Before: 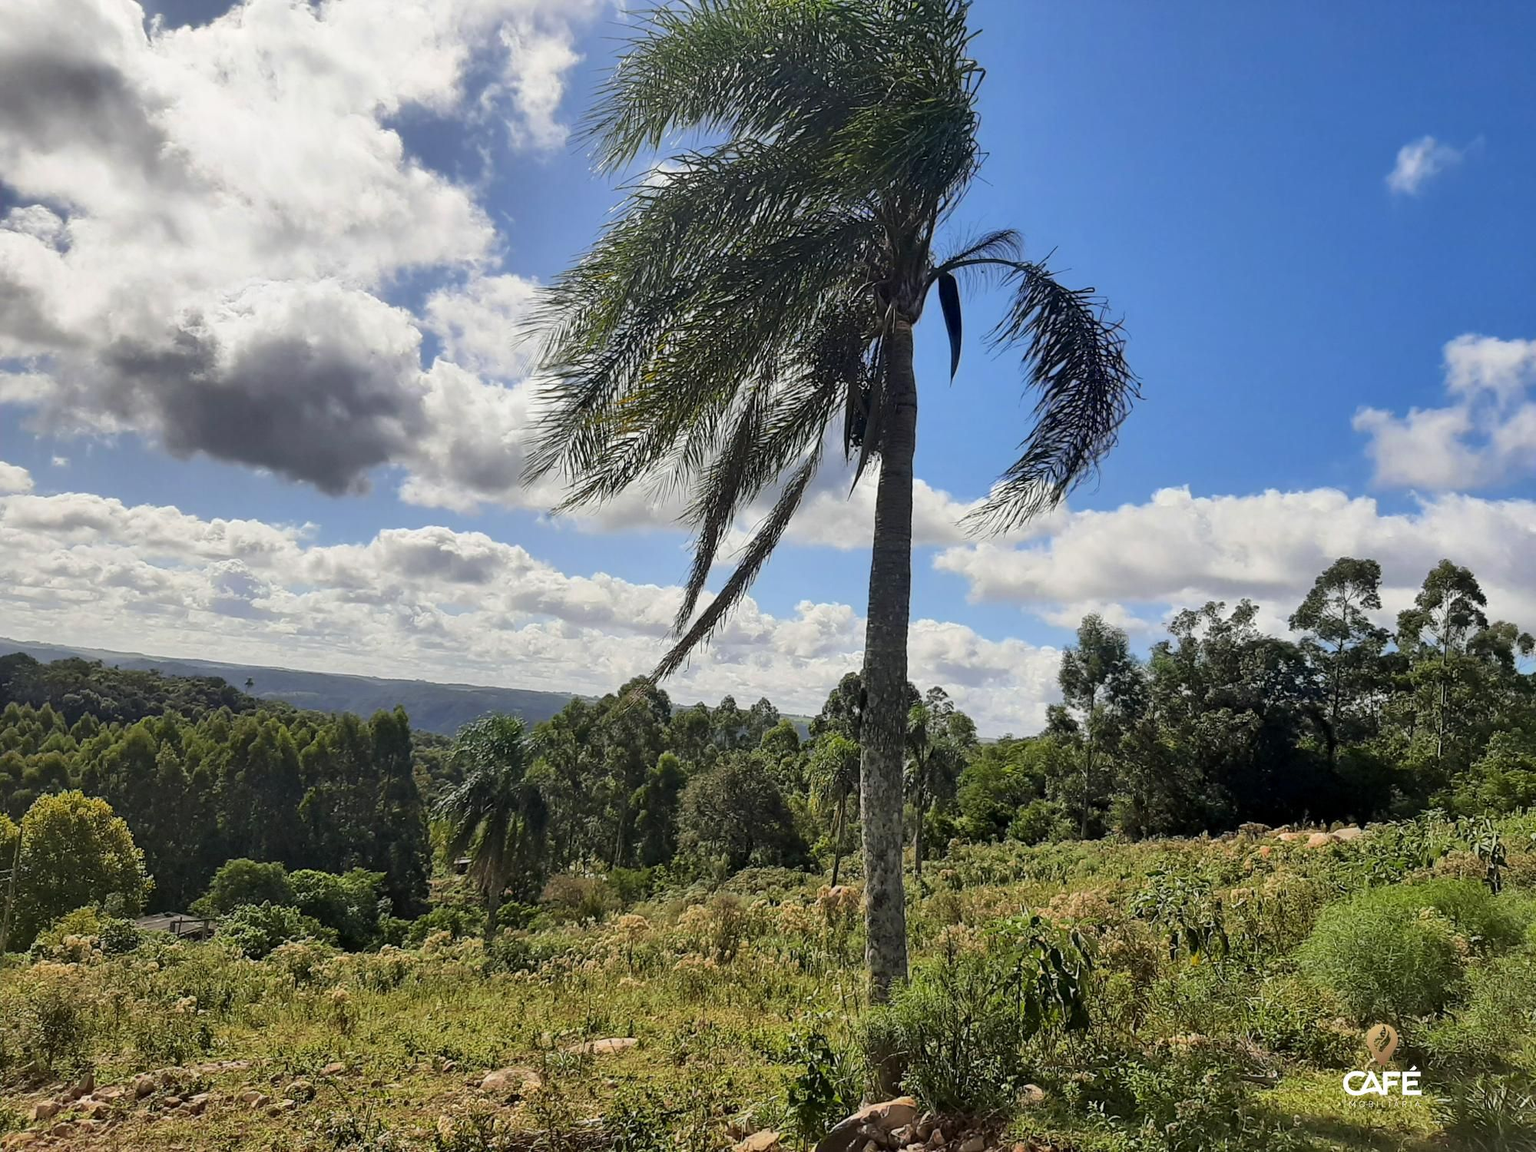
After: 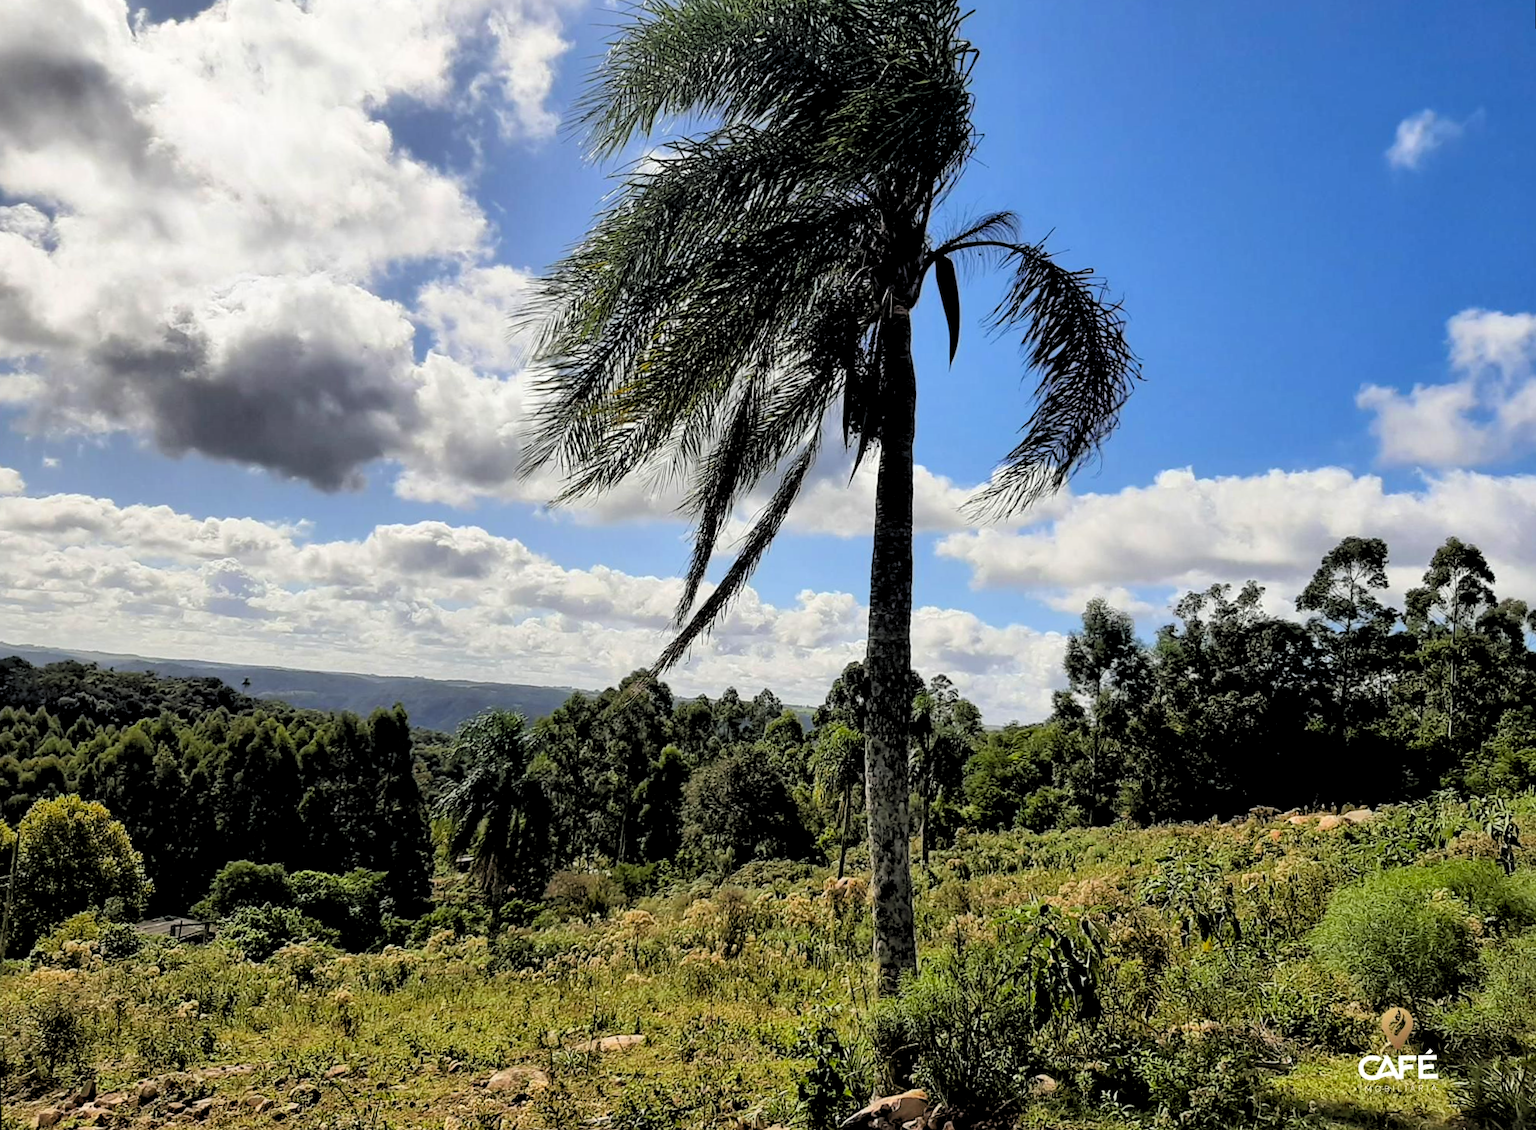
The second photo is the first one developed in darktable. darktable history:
rotate and perspective: rotation -1°, crop left 0.011, crop right 0.989, crop top 0.025, crop bottom 0.975
color balance rgb: perceptual saturation grading › global saturation 10%, global vibrance 10%
rgb levels: levels [[0.029, 0.461, 0.922], [0, 0.5, 1], [0, 0.5, 1]]
